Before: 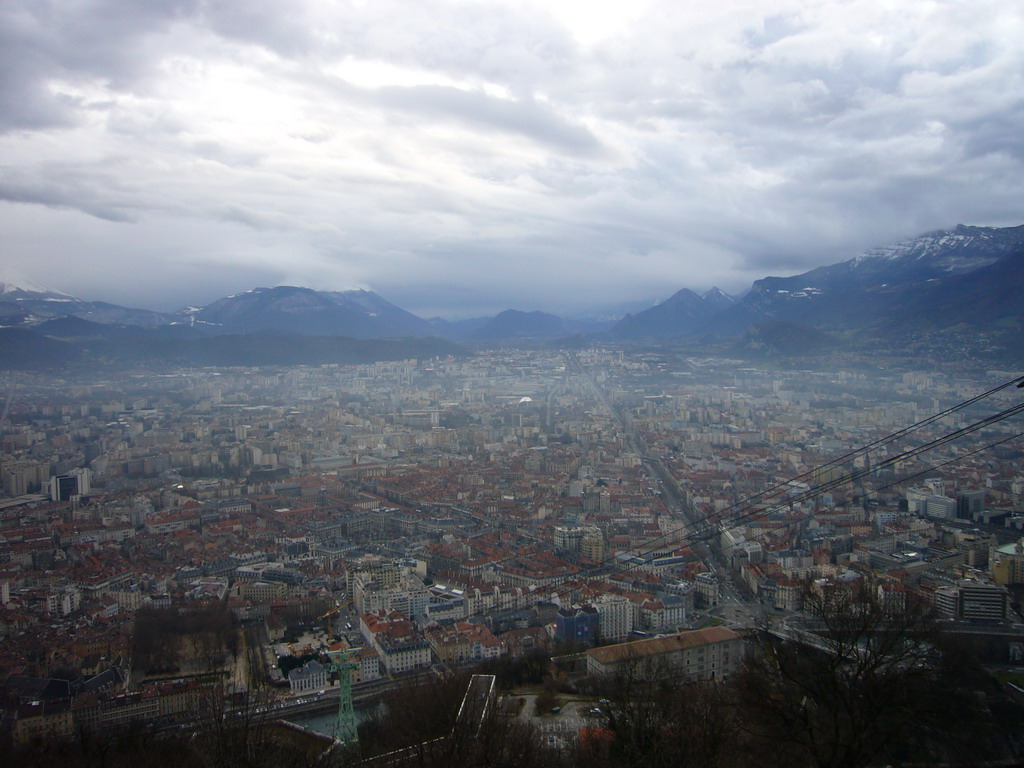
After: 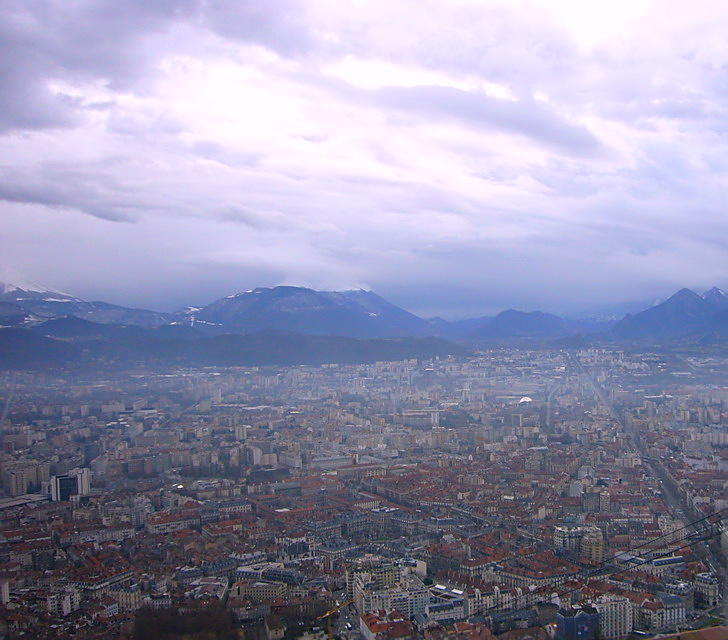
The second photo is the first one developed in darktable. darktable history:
crop: right 28.885%, bottom 16.626%
sharpen: on, module defaults
color correction: highlights a* 3.22, highlights b* 1.93, saturation 1.19
white balance: red 1.004, blue 1.096
